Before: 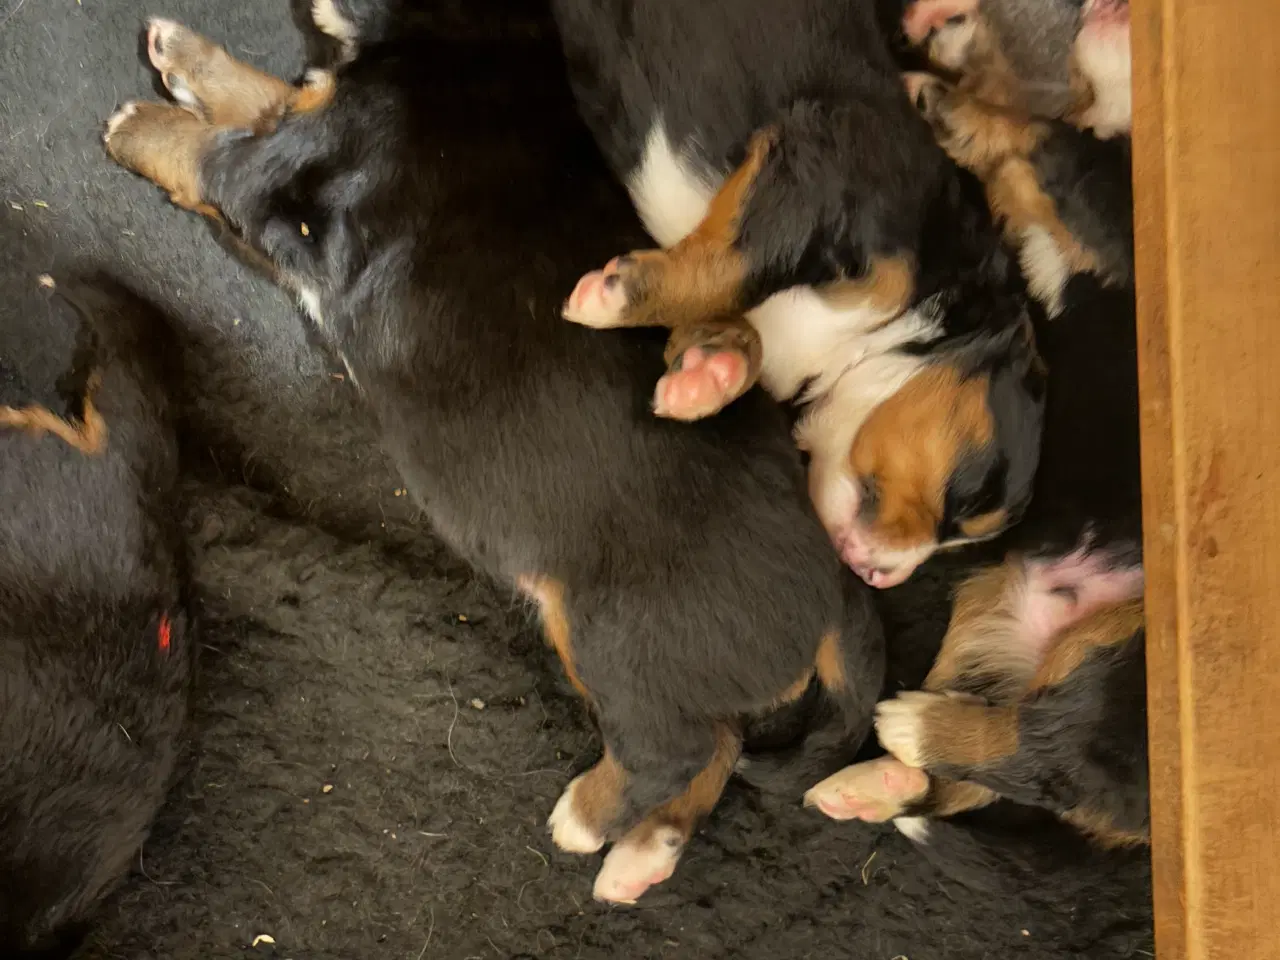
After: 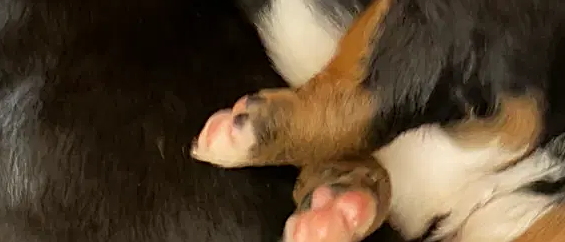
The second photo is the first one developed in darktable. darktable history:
sharpen: on, module defaults
crop: left 29.062%, top 16.791%, right 26.788%, bottom 57.998%
